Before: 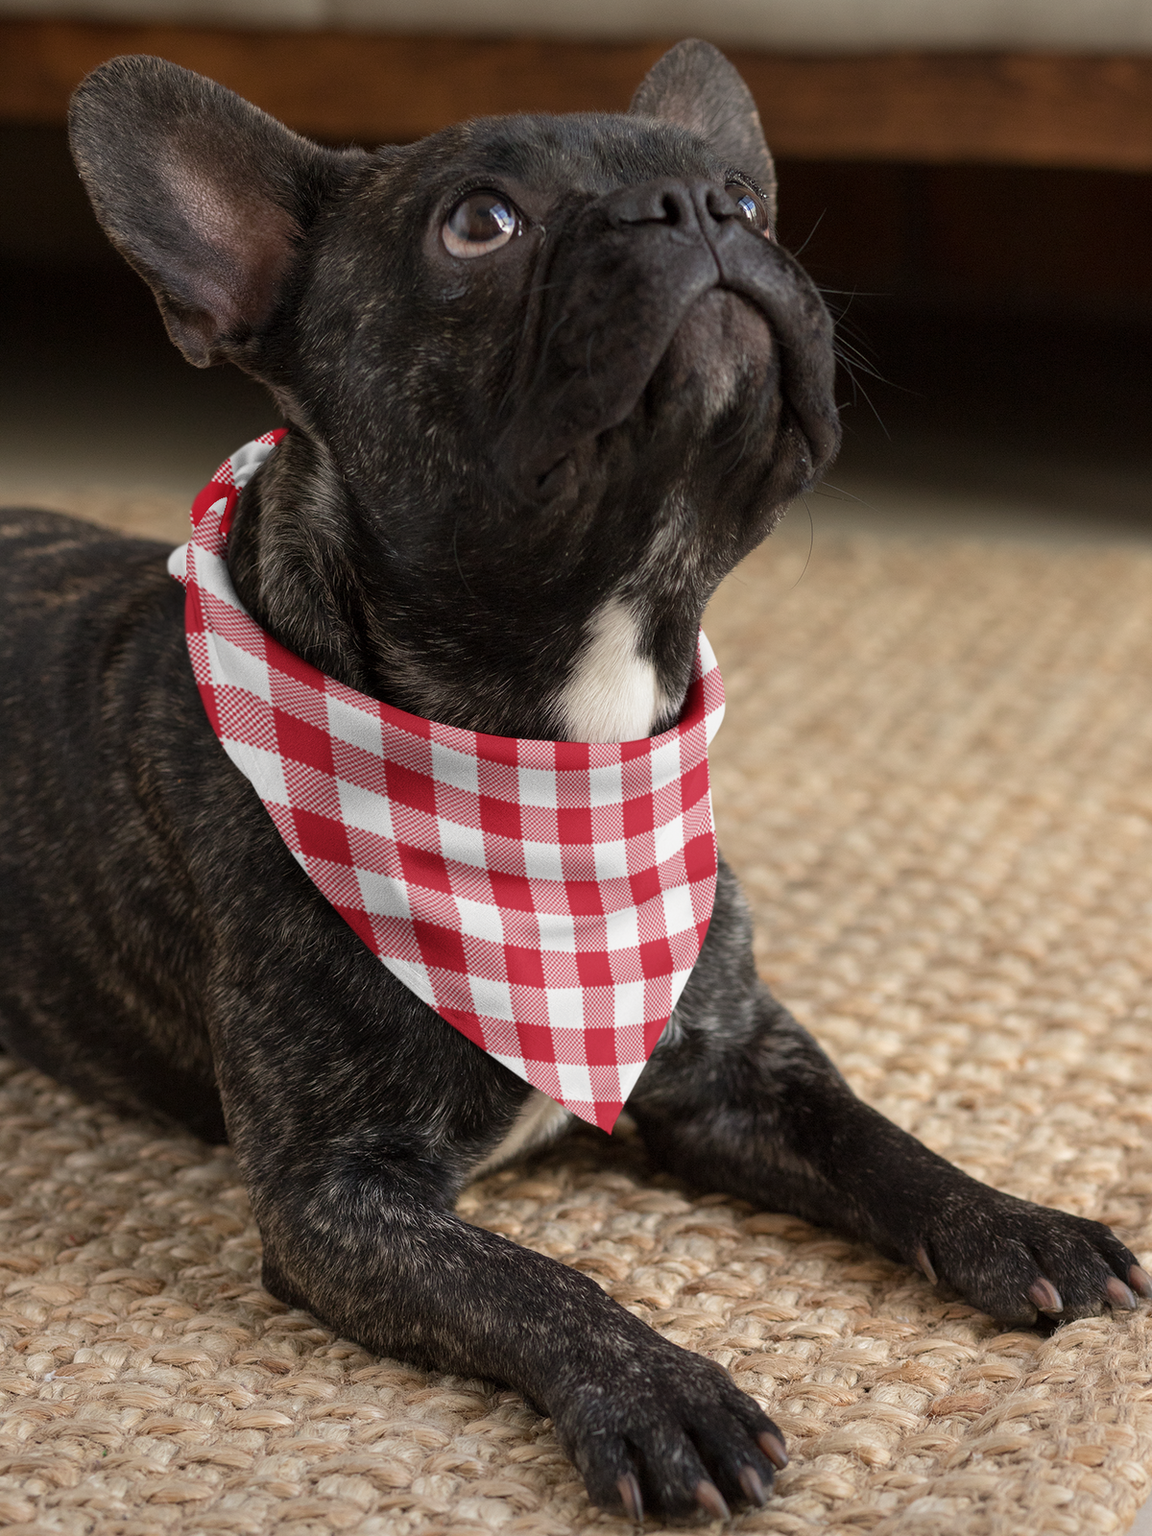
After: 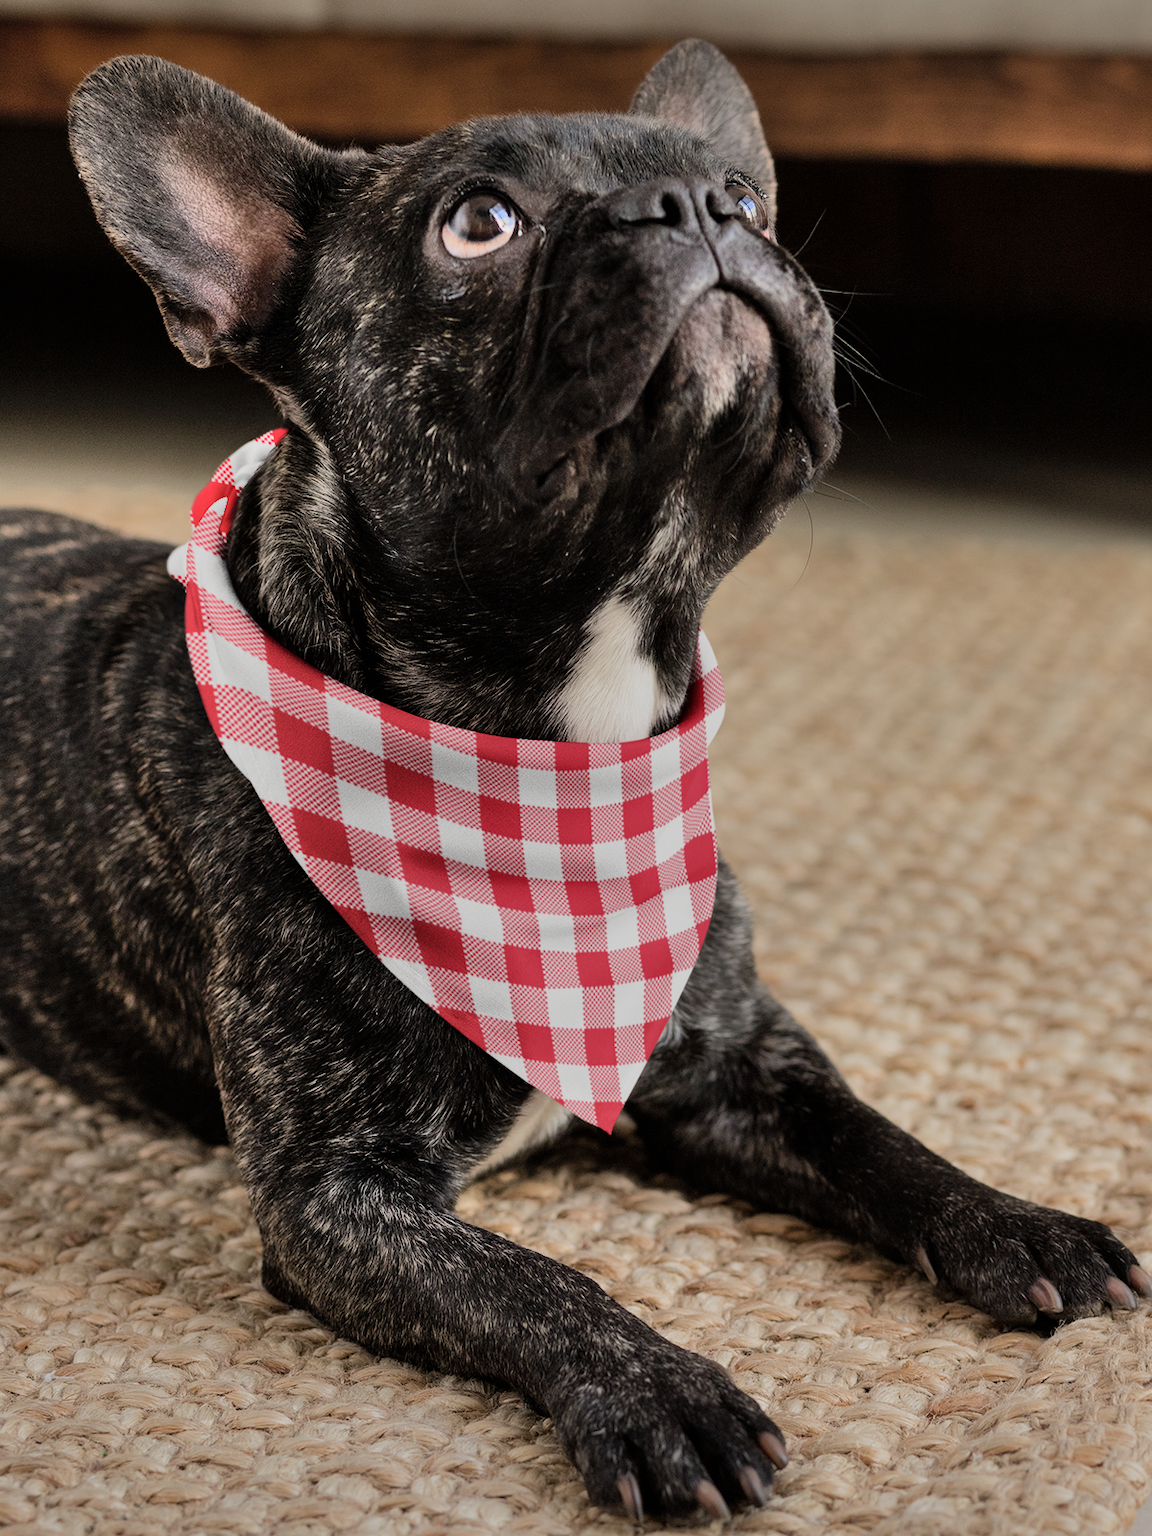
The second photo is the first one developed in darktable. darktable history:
shadows and highlights: shadows 60, soften with gaussian
filmic rgb: black relative exposure -7.65 EV, white relative exposure 4.56 EV, hardness 3.61
